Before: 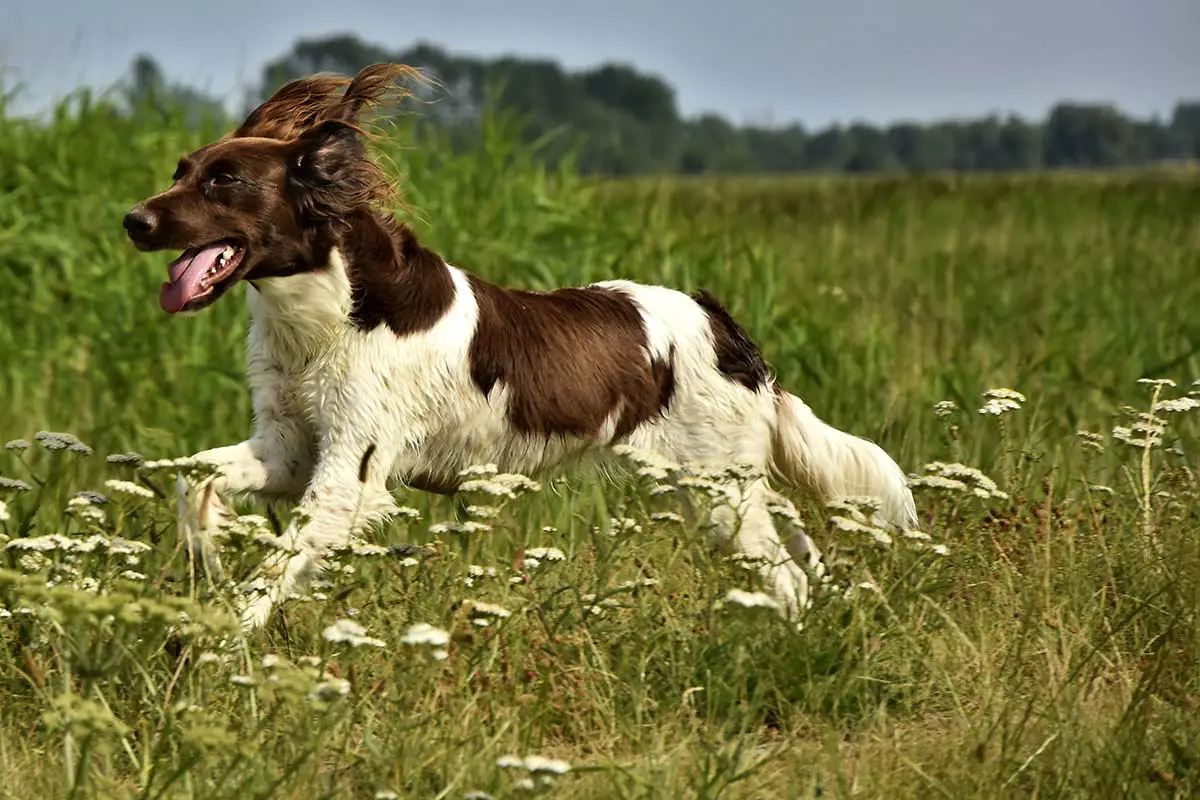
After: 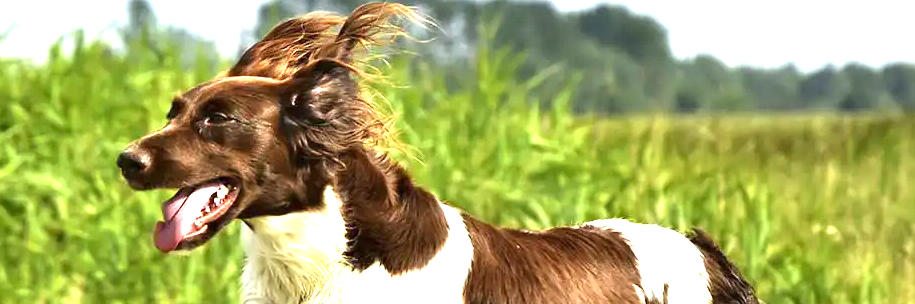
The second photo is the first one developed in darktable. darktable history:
crop: left 0.579%, top 7.627%, right 23.167%, bottom 54.275%
exposure: black level correction 0, exposure 1.9 EV, compensate highlight preservation false
